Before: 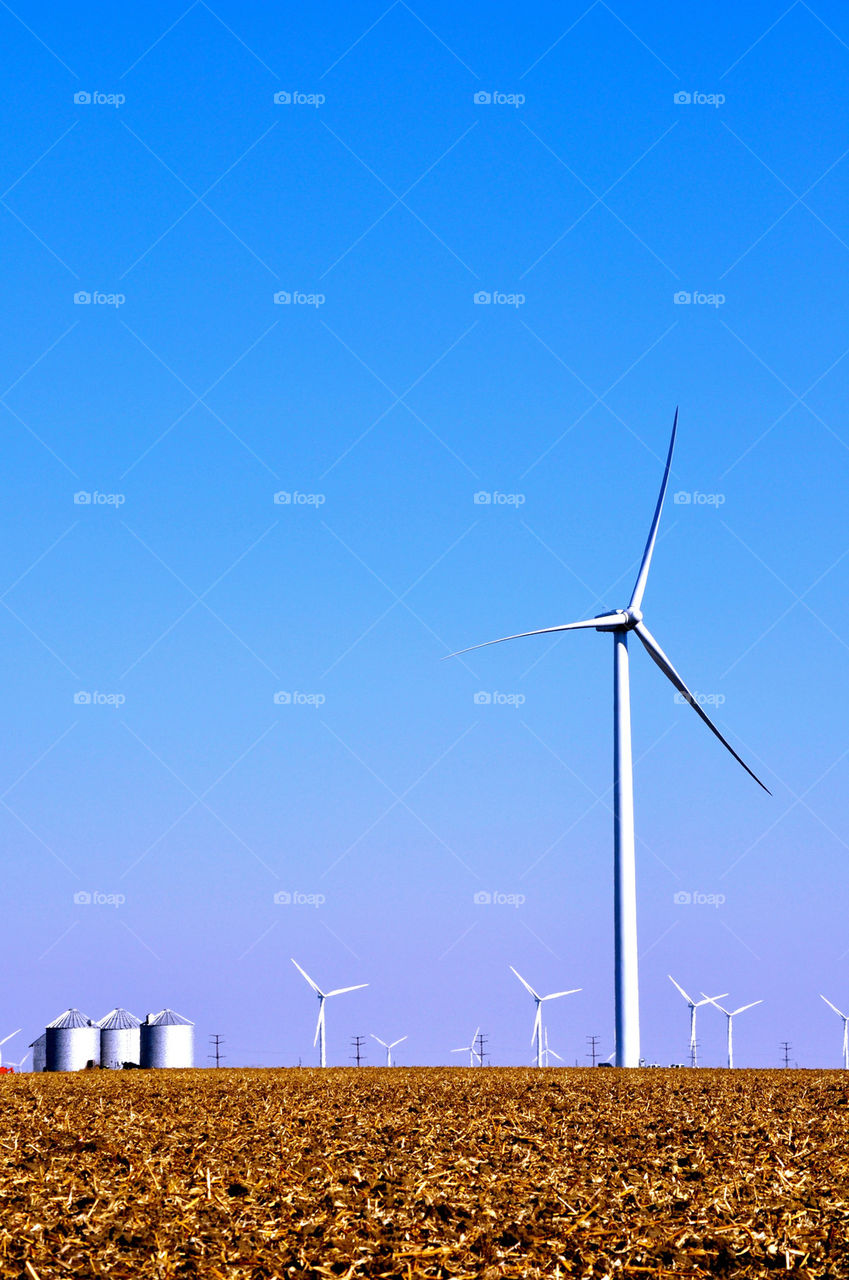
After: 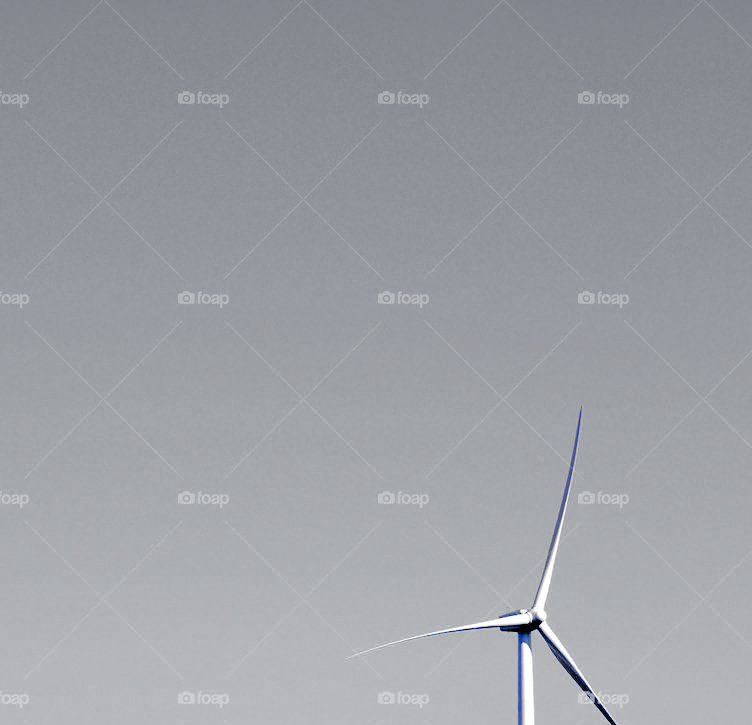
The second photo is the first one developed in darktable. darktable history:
filmic rgb: black relative exposure -6.4 EV, white relative exposure 2.42 EV, target white luminance 99.943%, hardness 5.3, latitude 0.833%, contrast 1.432, highlights saturation mix 2.05%, add noise in highlights 0.001, preserve chrominance max RGB, color science v3 (2019), use custom middle-gray values true, contrast in highlights soft
crop and rotate: left 11.39%, bottom 43.325%
tone equalizer: -7 EV 0.159 EV, -6 EV 0.59 EV, -5 EV 1.14 EV, -4 EV 1.29 EV, -3 EV 1.15 EV, -2 EV 0.6 EV, -1 EV 0.155 EV, edges refinement/feathering 500, mask exposure compensation -1.57 EV, preserve details no
